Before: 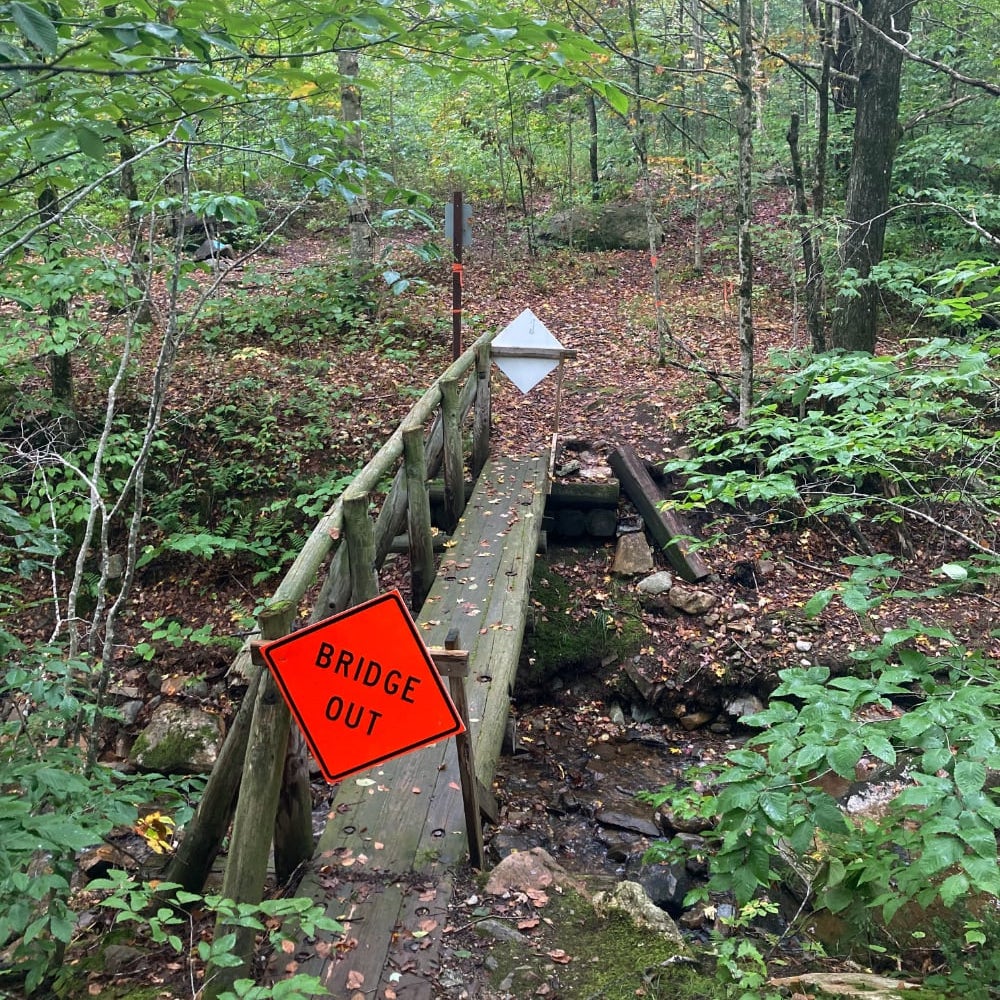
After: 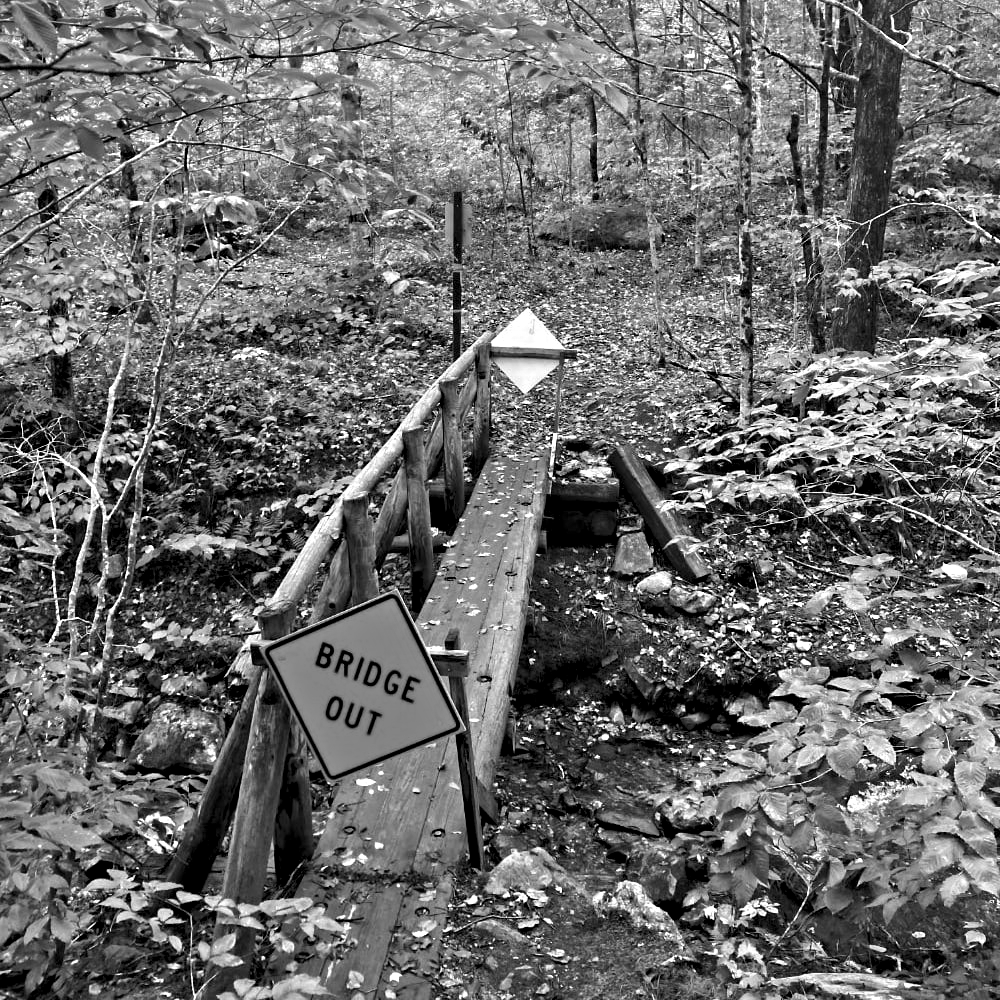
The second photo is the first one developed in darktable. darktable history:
contrast equalizer: y [[0.511, 0.558, 0.631, 0.632, 0.559, 0.512], [0.5 ×6], [0.507, 0.559, 0.627, 0.644, 0.647, 0.647], [0 ×6], [0 ×6]]
monochrome: on, module defaults
